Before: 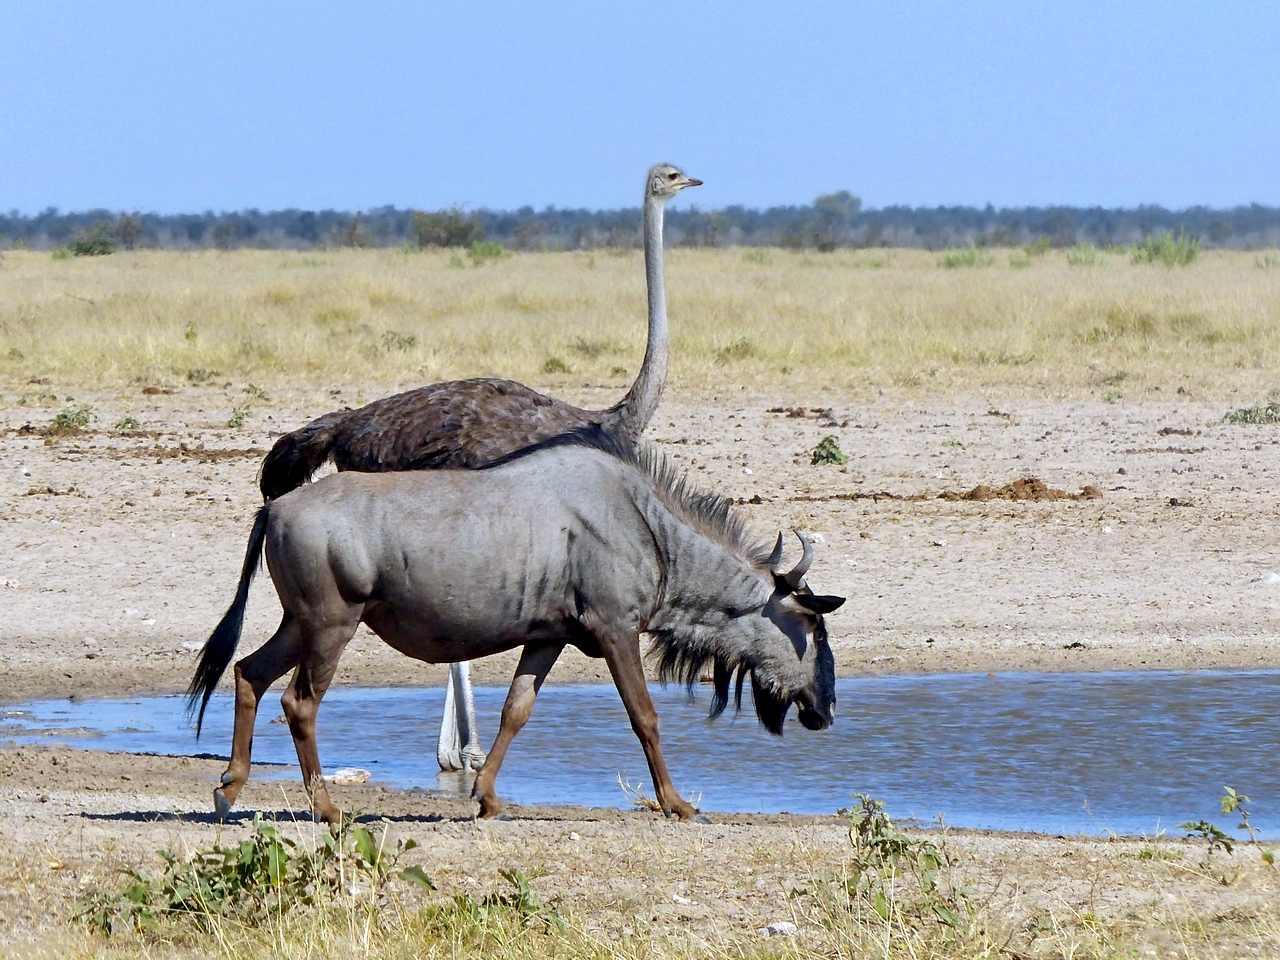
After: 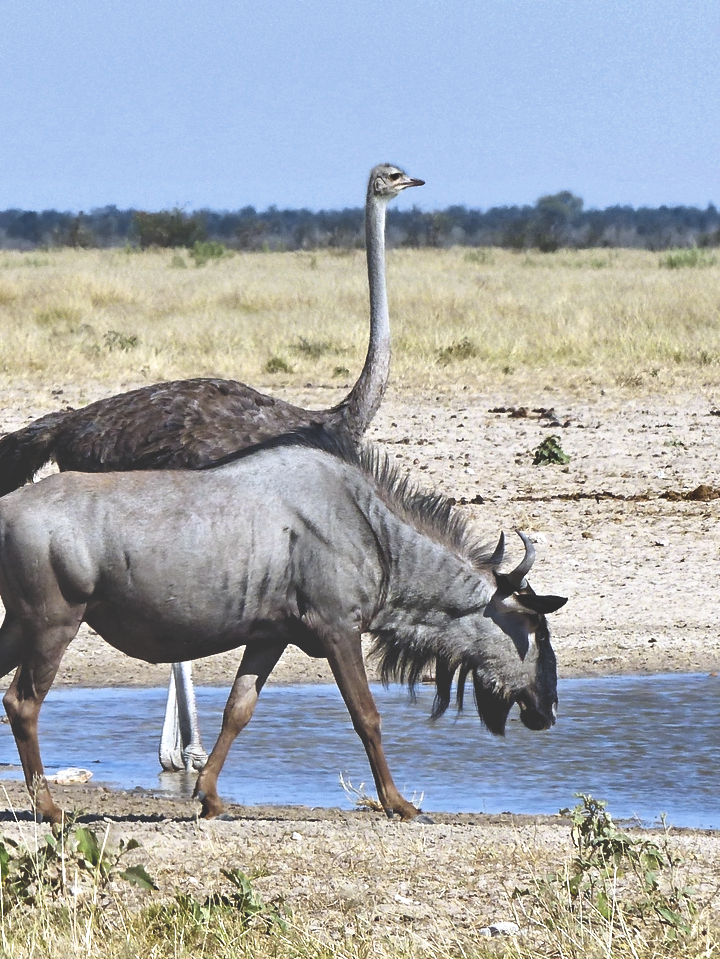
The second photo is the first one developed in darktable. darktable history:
exposure: black level correction -0.062, exposure -0.049 EV, compensate highlight preservation false
shadows and highlights: low approximation 0.01, soften with gaussian
filmic rgb: black relative exposure -8.18 EV, white relative exposure 2.2 EV, threshold 2.98 EV, target white luminance 99.946%, hardness 7.08, latitude 74.94%, contrast 1.321, highlights saturation mix -2.41%, shadows ↔ highlights balance 29.97%, enable highlight reconstruction true
crop: left 21.724%, right 21.972%, bottom 0.01%
